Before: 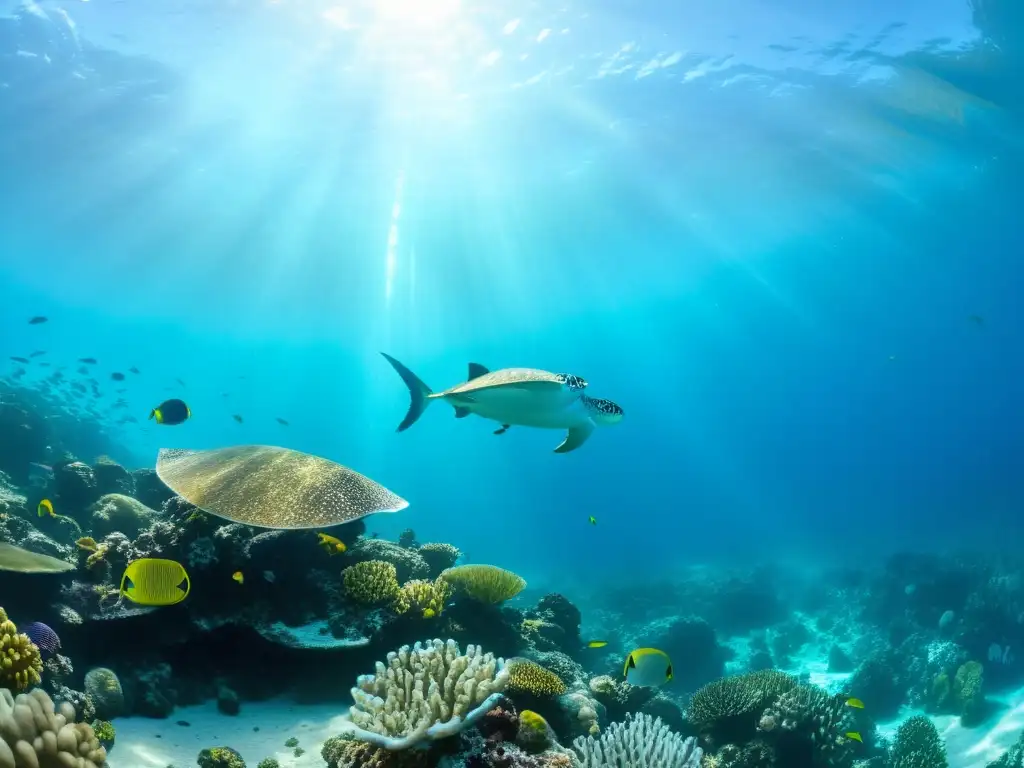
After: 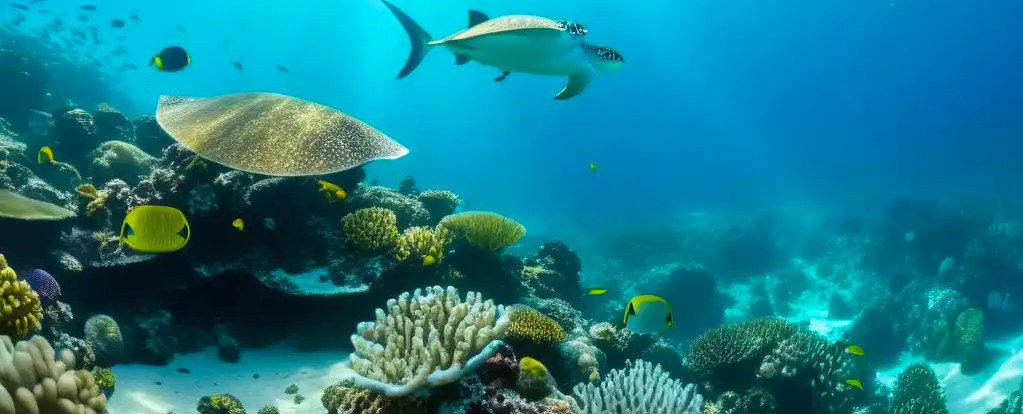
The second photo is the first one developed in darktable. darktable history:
color balance rgb: perceptual saturation grading › global saturation 10.603%
crop and rotate: top 46.026%, right 0.02%
